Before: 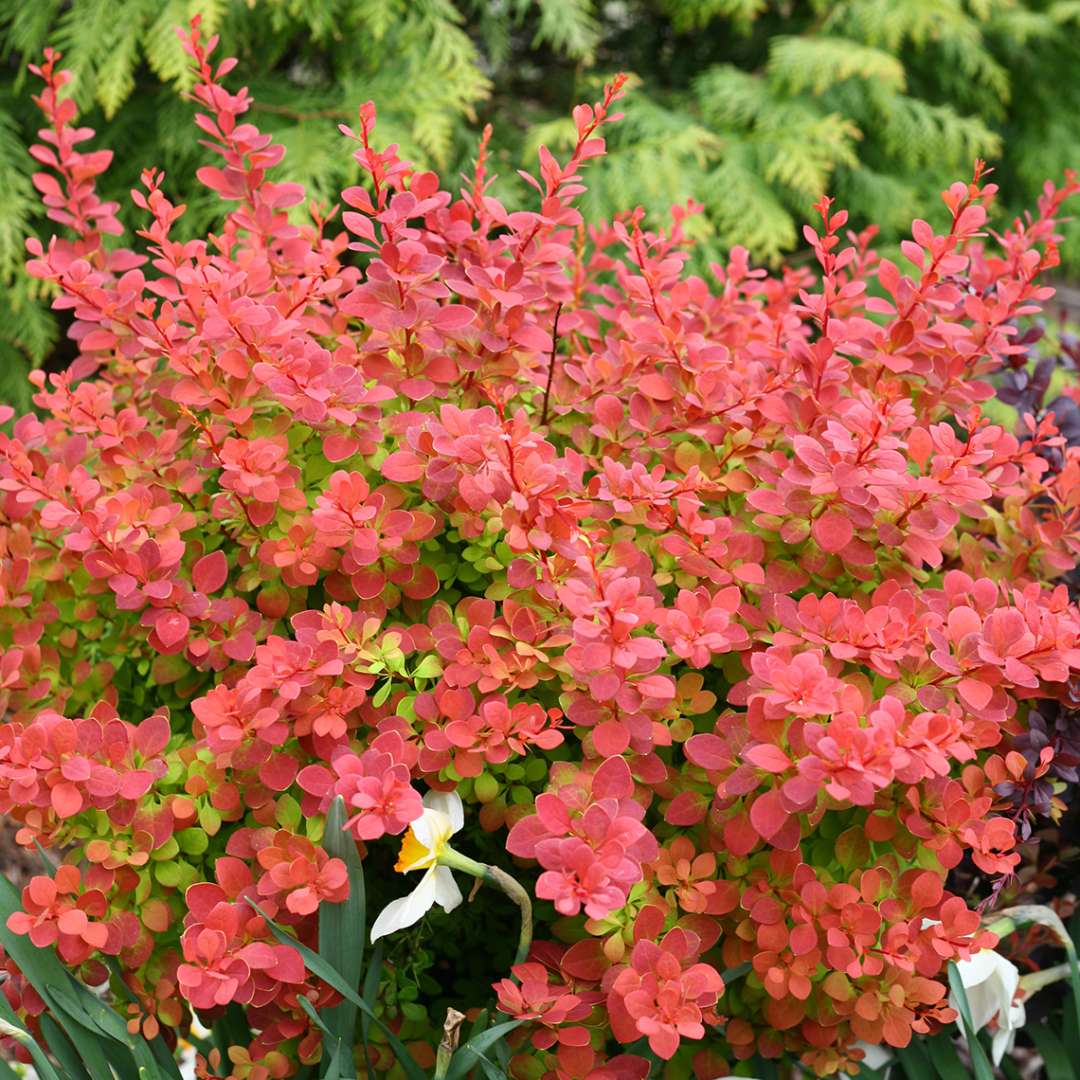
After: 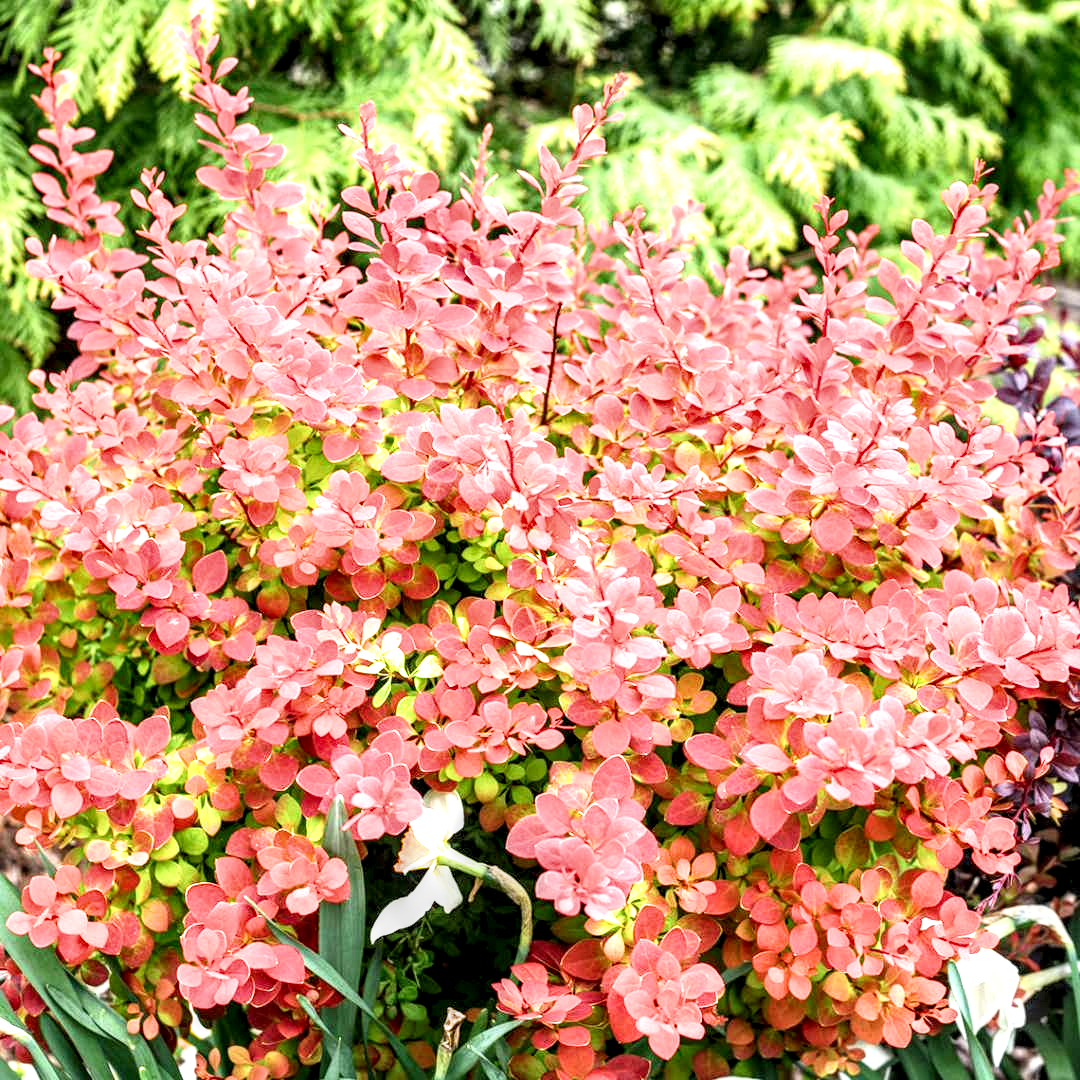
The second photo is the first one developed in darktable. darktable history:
local contrast: highlights 18%, detail 188%
exposure: black level correction 0, exposure 1.368 EV, compensate exposure bias true, compensate highlight preservation false
filmic rgb: black relative exposure -11.31 EV, white relative exposure 3.21 EV, hardness 6.73
